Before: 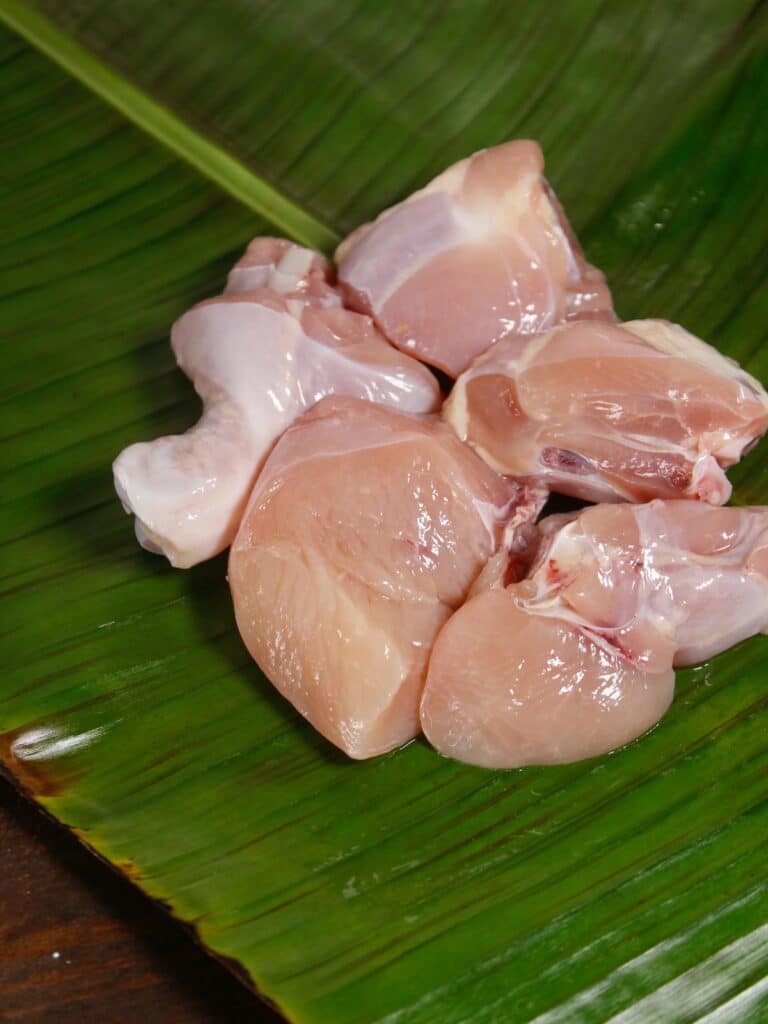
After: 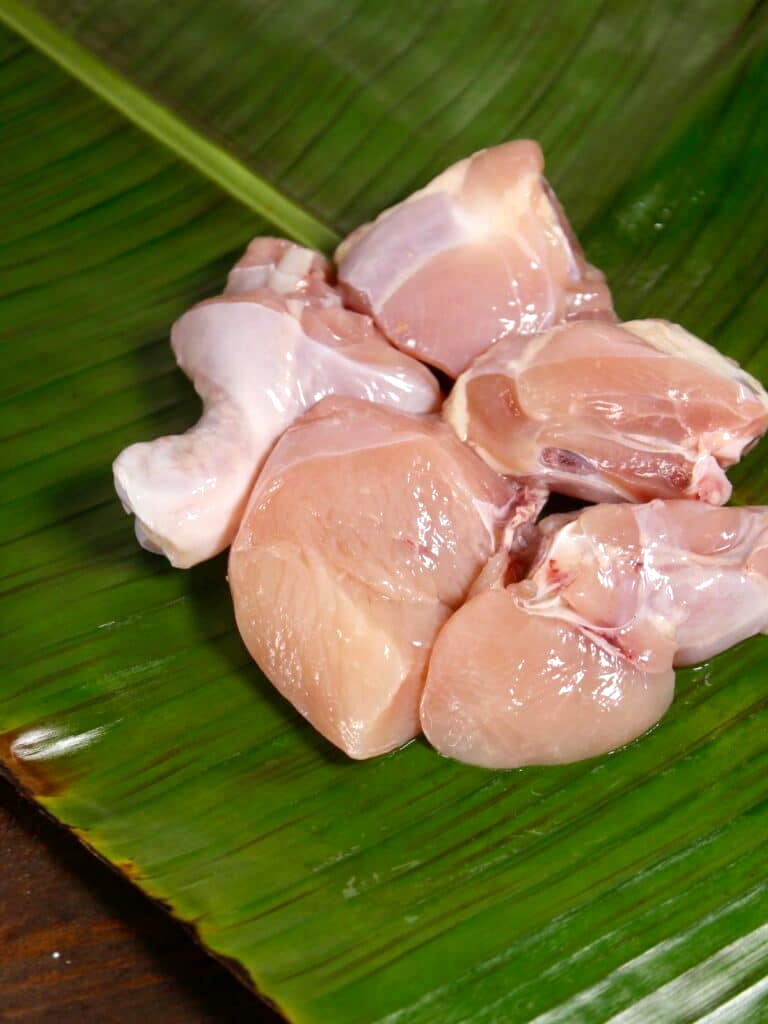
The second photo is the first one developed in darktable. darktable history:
exposure: black level correction 0.001, exposure 0.4 EV, compensate highlight preservation false
